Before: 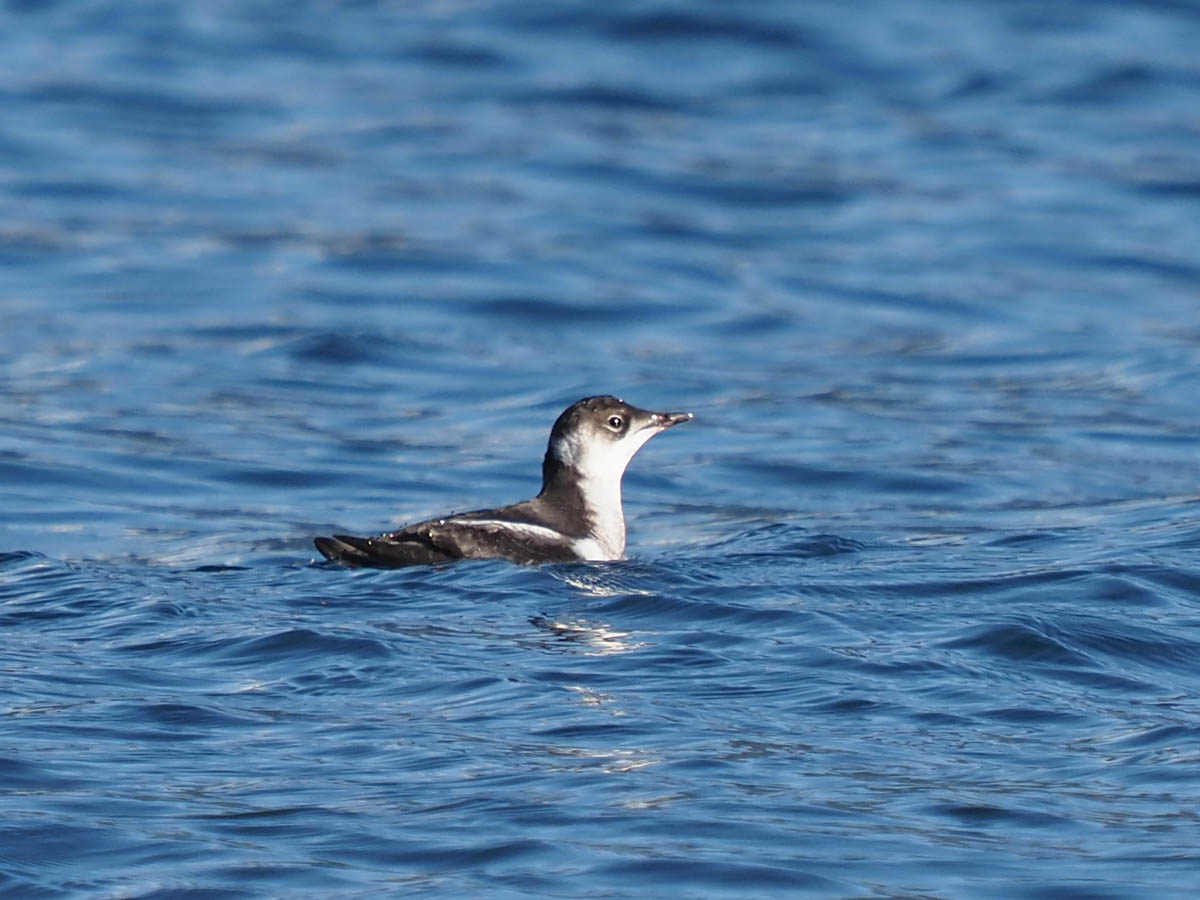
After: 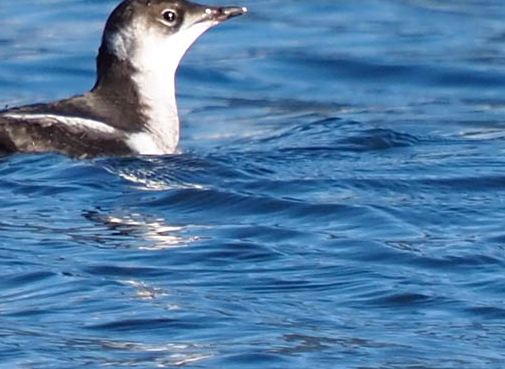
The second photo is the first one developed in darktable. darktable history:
color balance: lift [1, 1, 0.999, 1.001], gamma [1, 1.003, 1.005, 0.995], gain [1, 0.992, 0.988, 1.012], contrast 5%, output saturation 110%
crop: left 37.221%, top 45.169%, right 20.63%, bottom 13.777%
